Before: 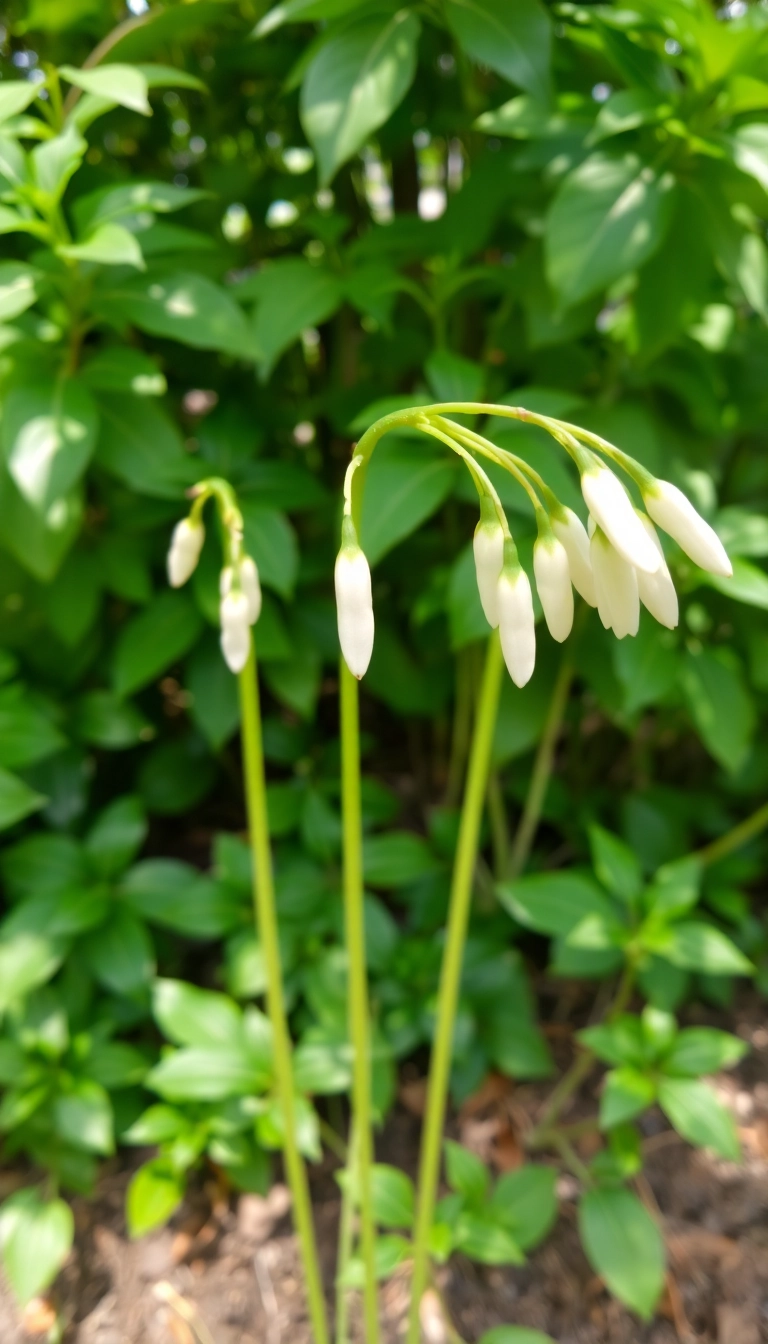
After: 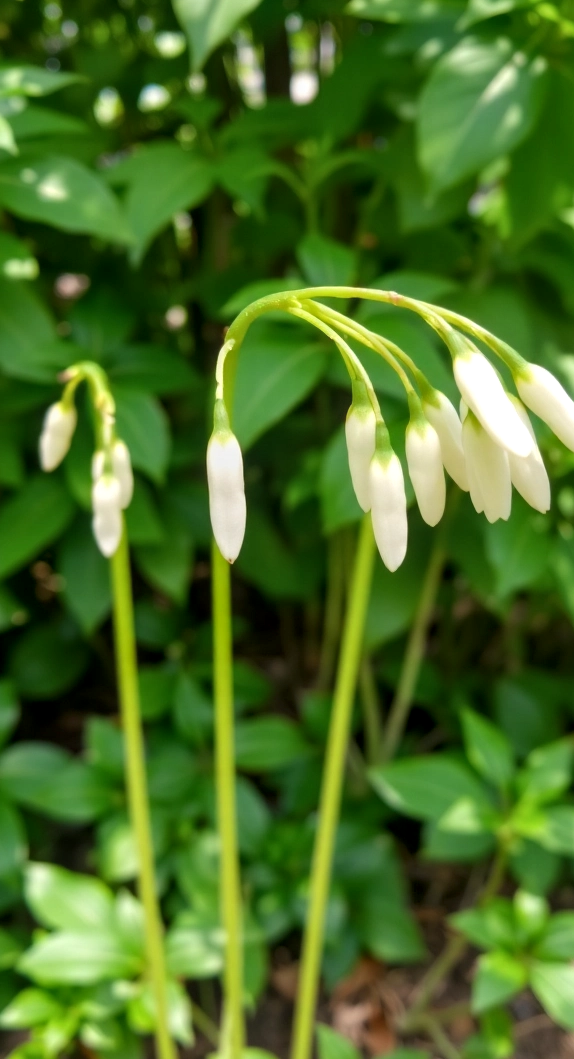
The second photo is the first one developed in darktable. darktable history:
local contrast: on, module defaults
crop: left 16.768%, top 8.653%, right 8.362%, bottom 12.485%
